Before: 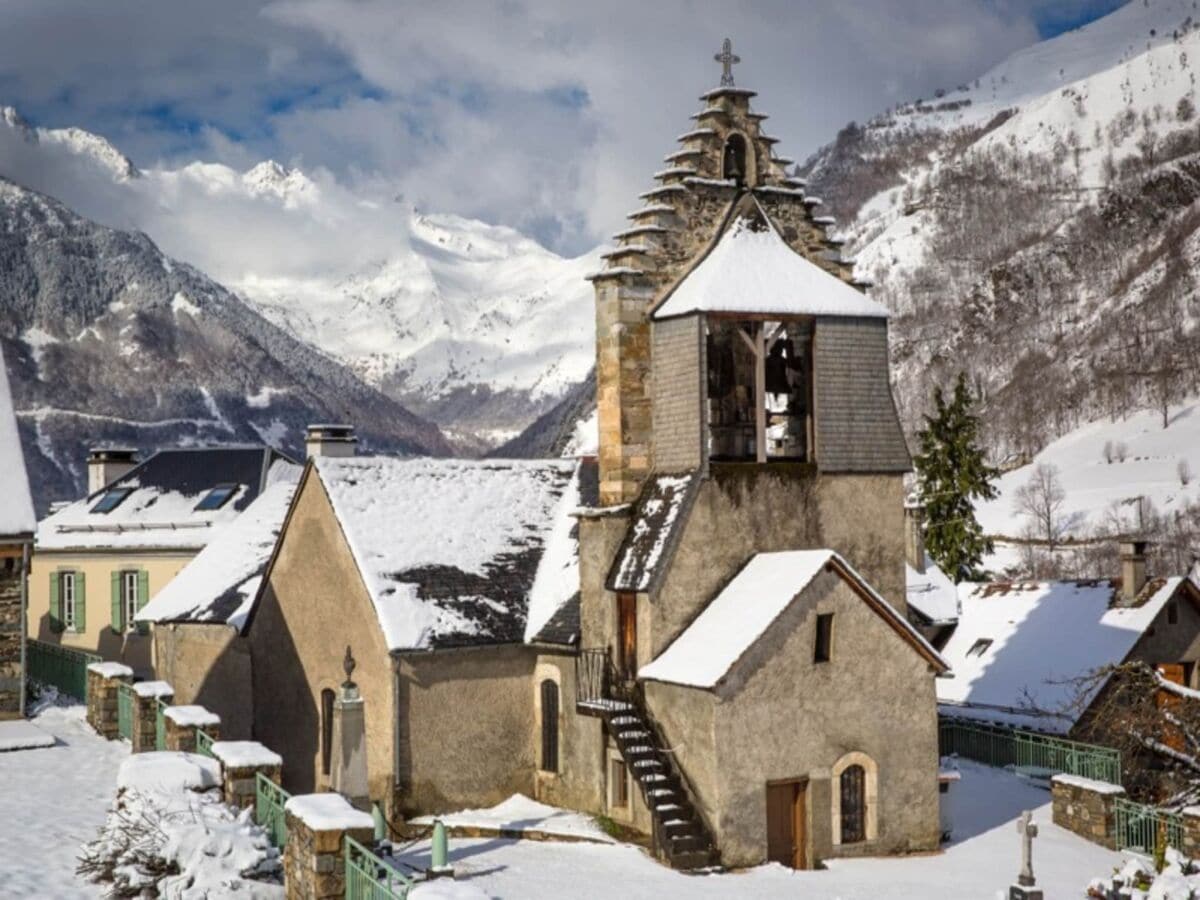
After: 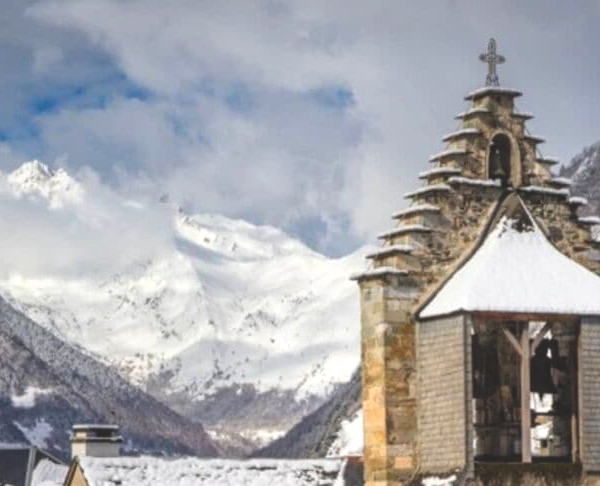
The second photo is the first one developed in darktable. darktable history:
local contrast: highlights 106%, shadows 100%, detail 120%, midtone range 0.2
crop: left 19.594%, right 30.395%, bottom 45.918%
exposure: black level correction -0.016, compensate highlight preservation false
contrast brightness saturation: contrast 0.071, brightness 0.08, saturation 0.179
